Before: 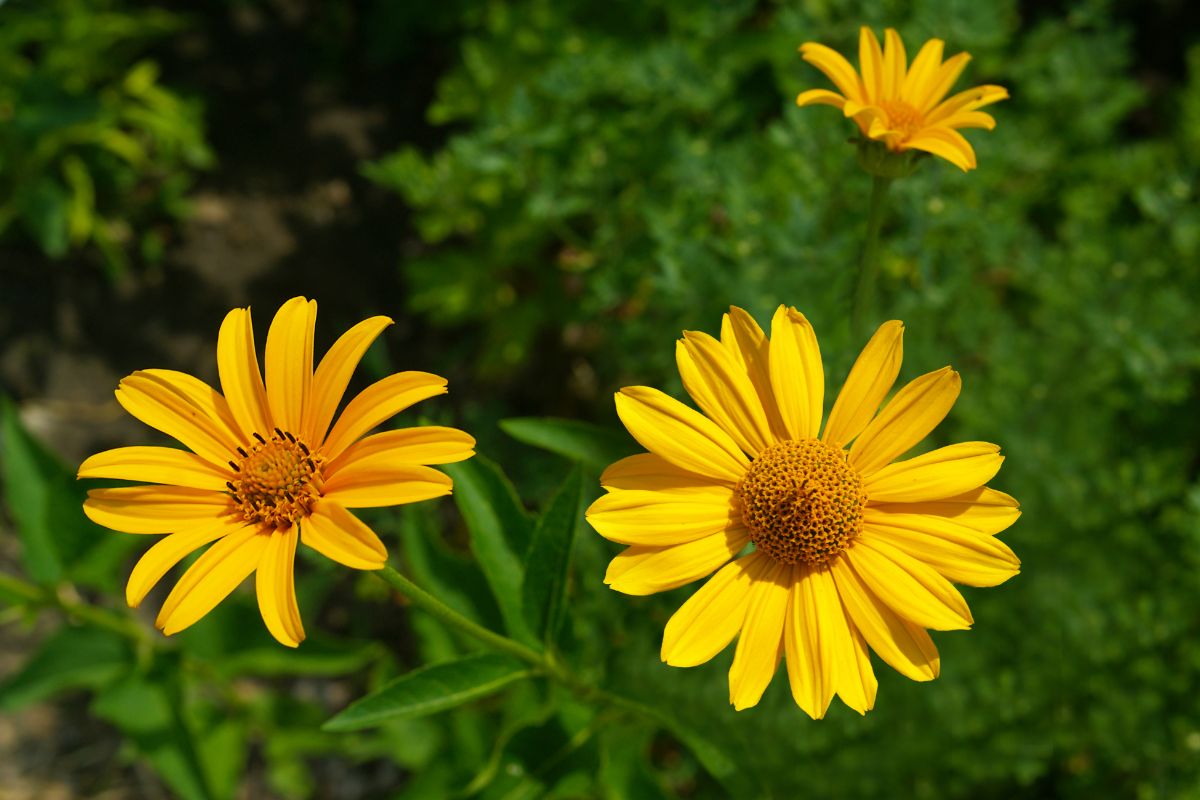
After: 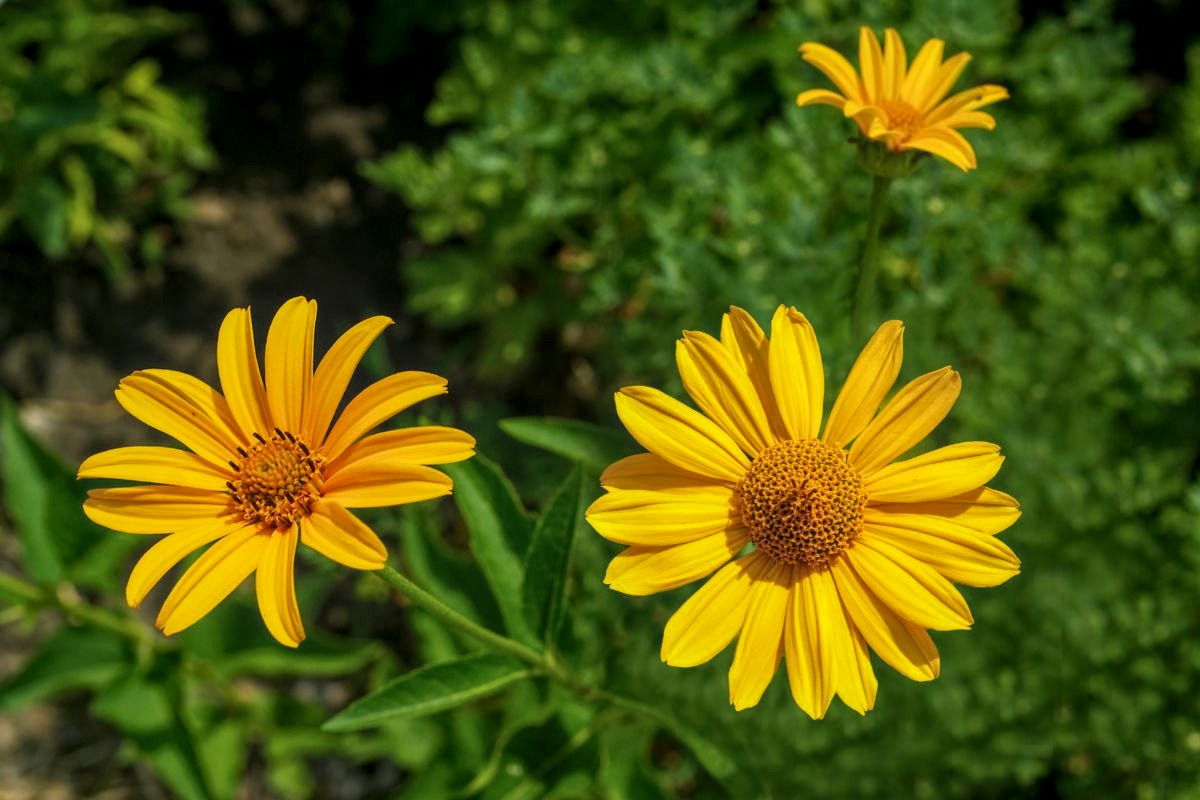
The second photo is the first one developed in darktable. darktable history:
local contrast: highlights 75%, shadows 55%, detail 177%, midtone range 0.213
